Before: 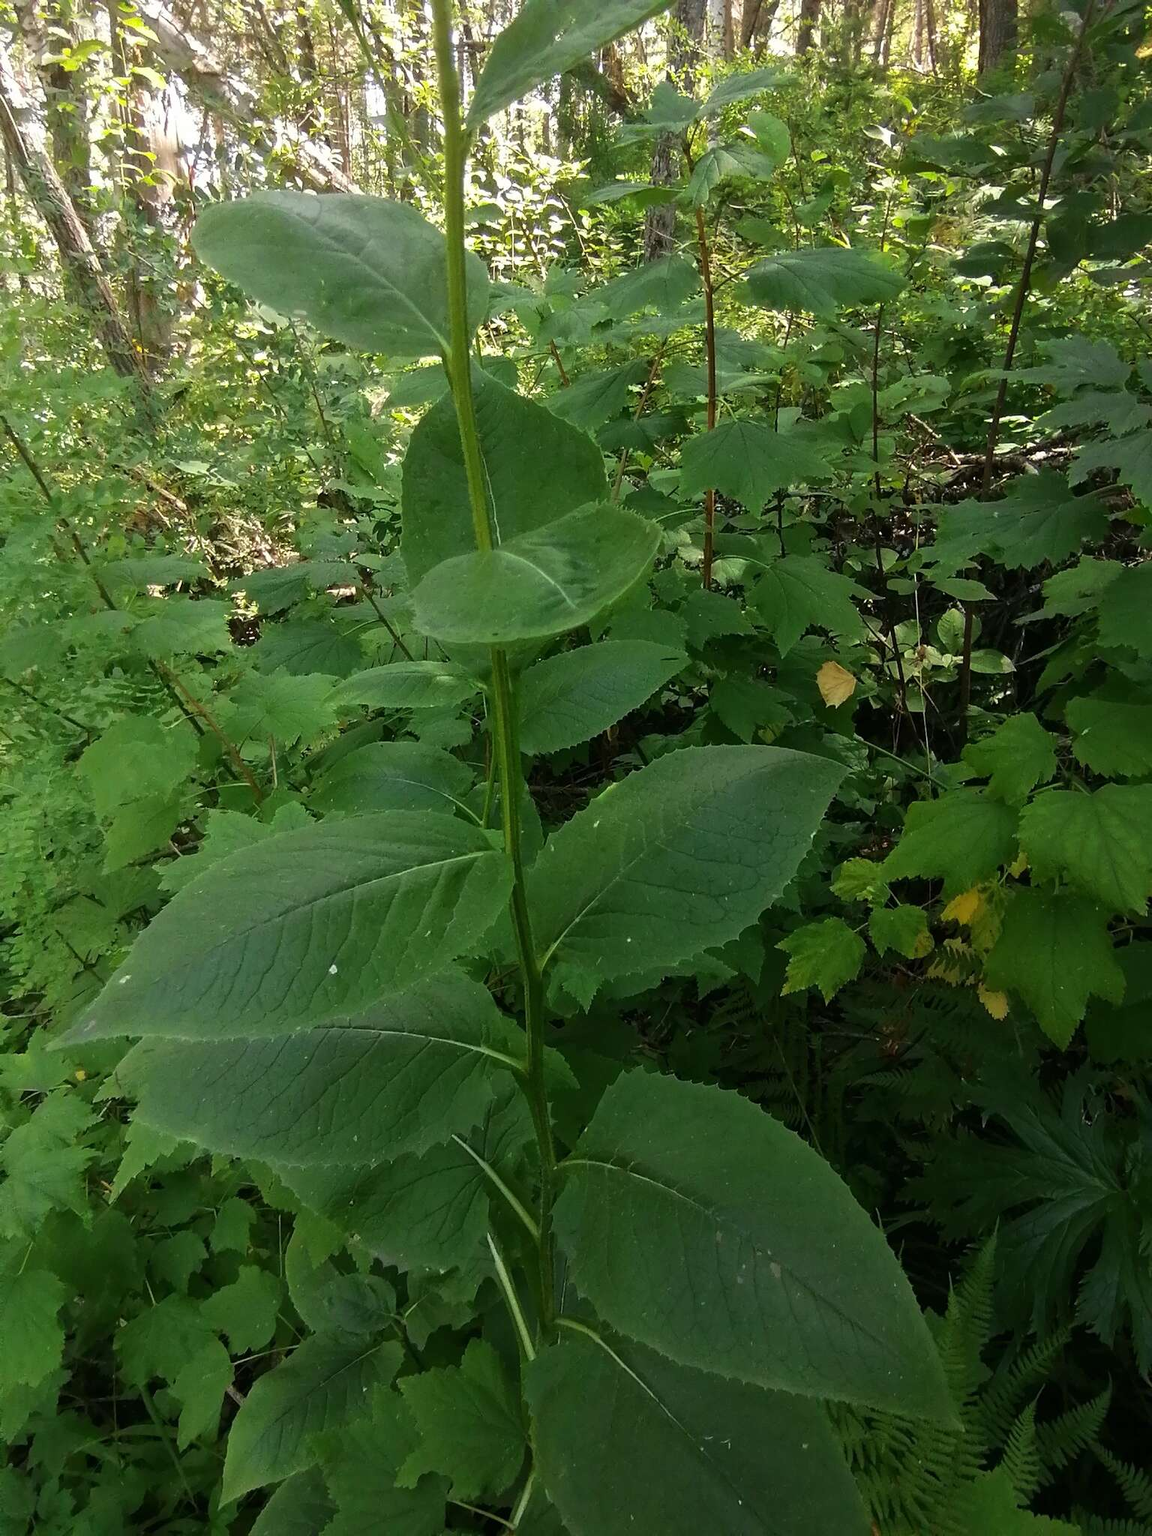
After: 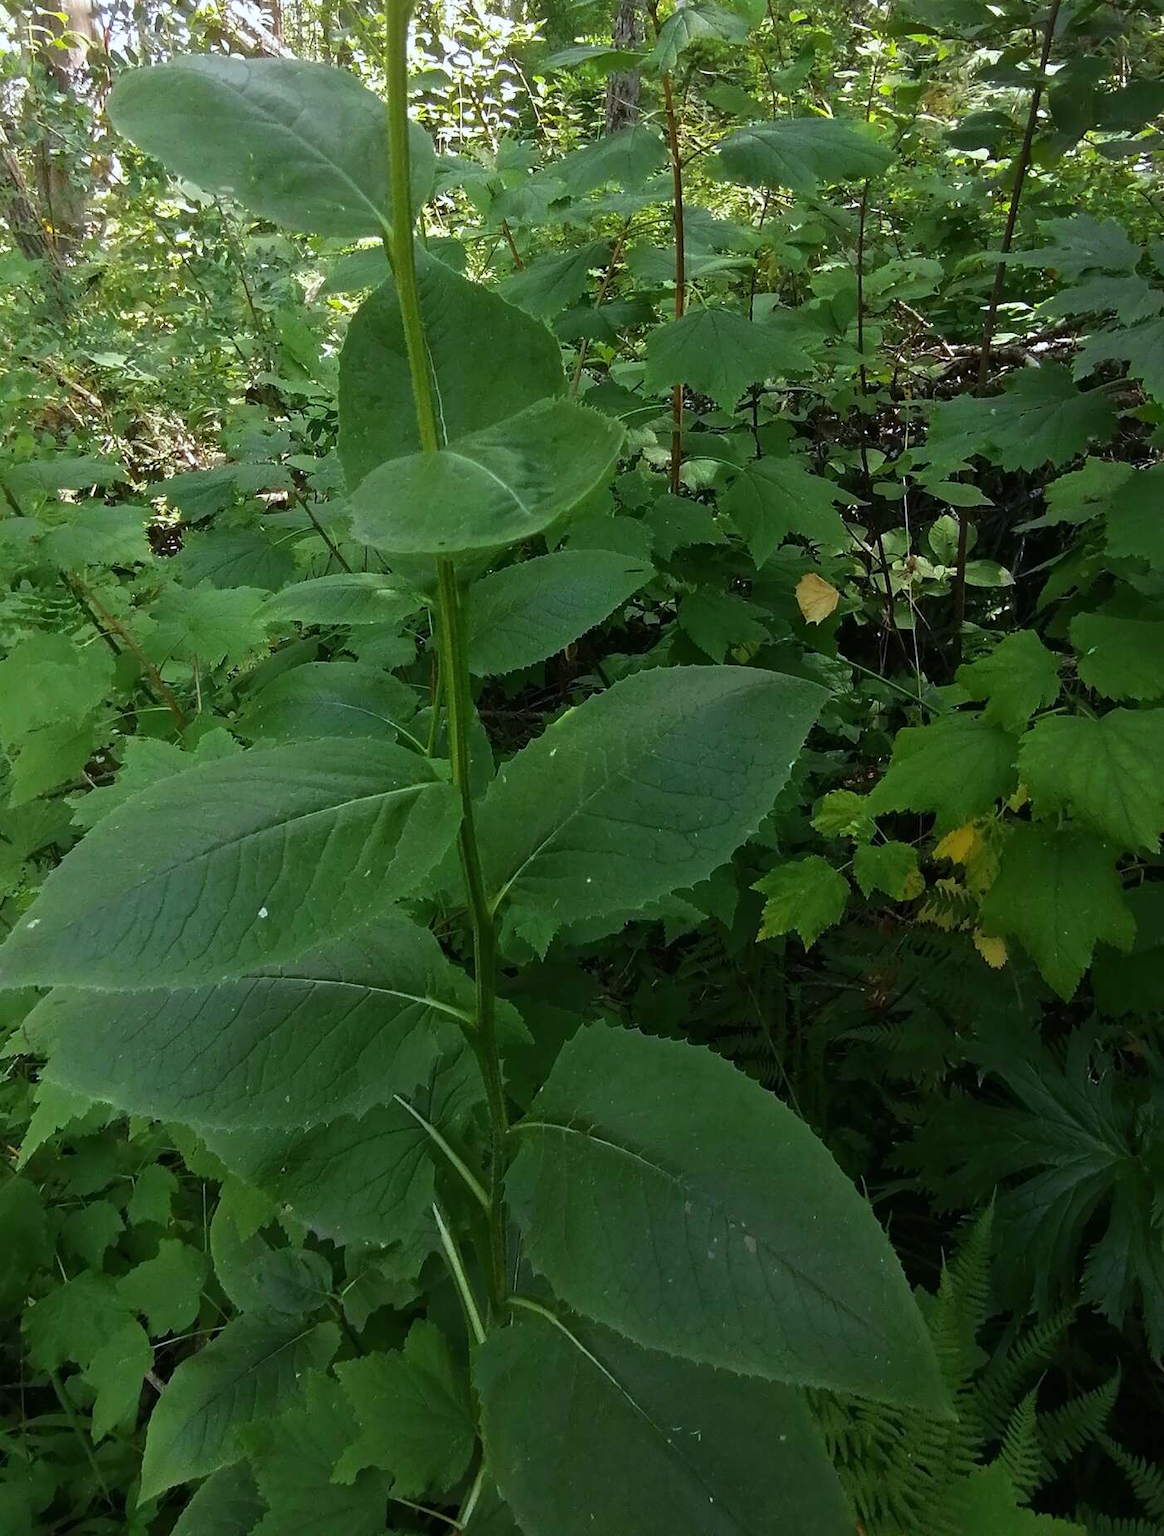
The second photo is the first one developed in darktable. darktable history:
crop and rotate: left 8.262%, top 9.226%
white balance: red 0.954, blue 1.079
